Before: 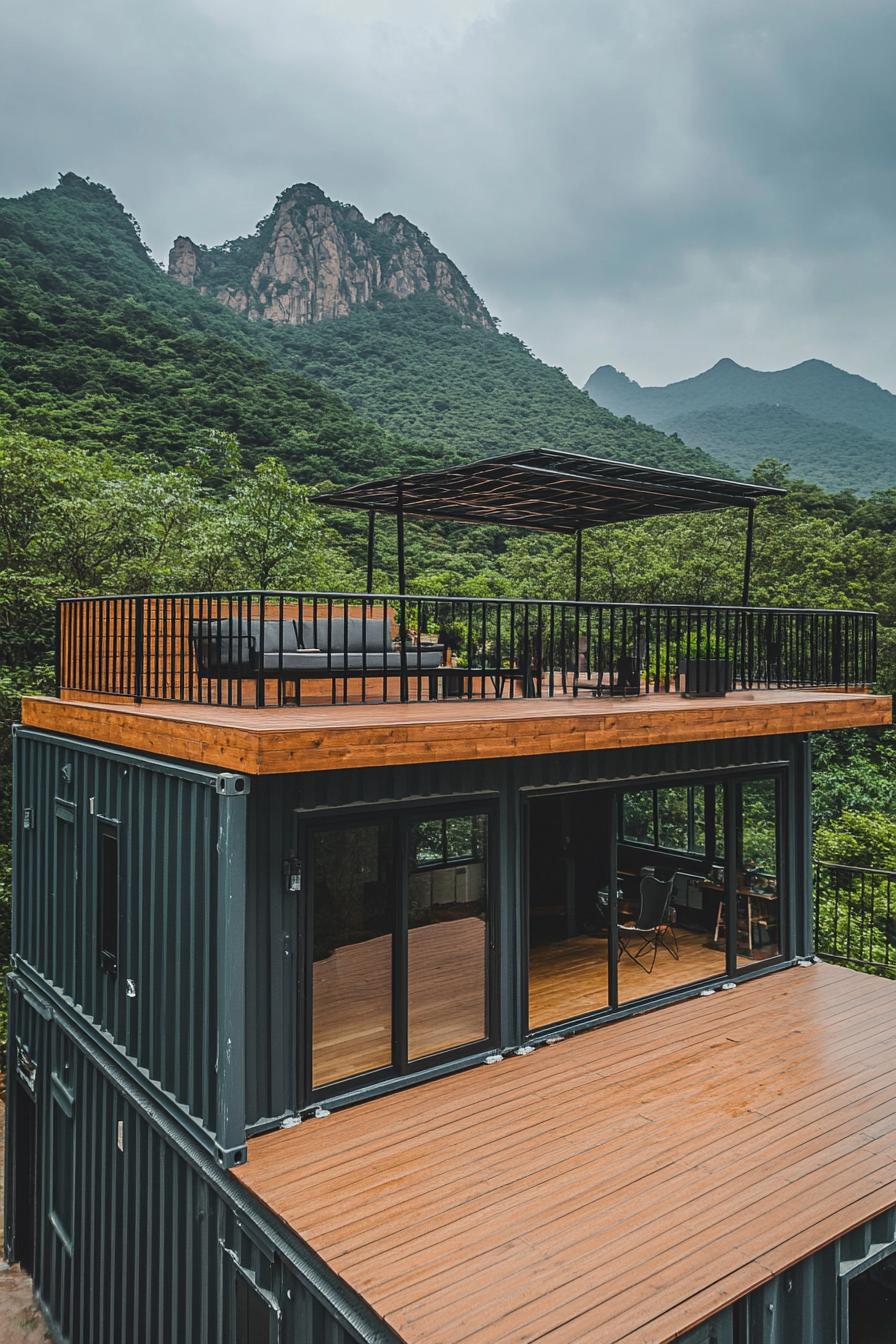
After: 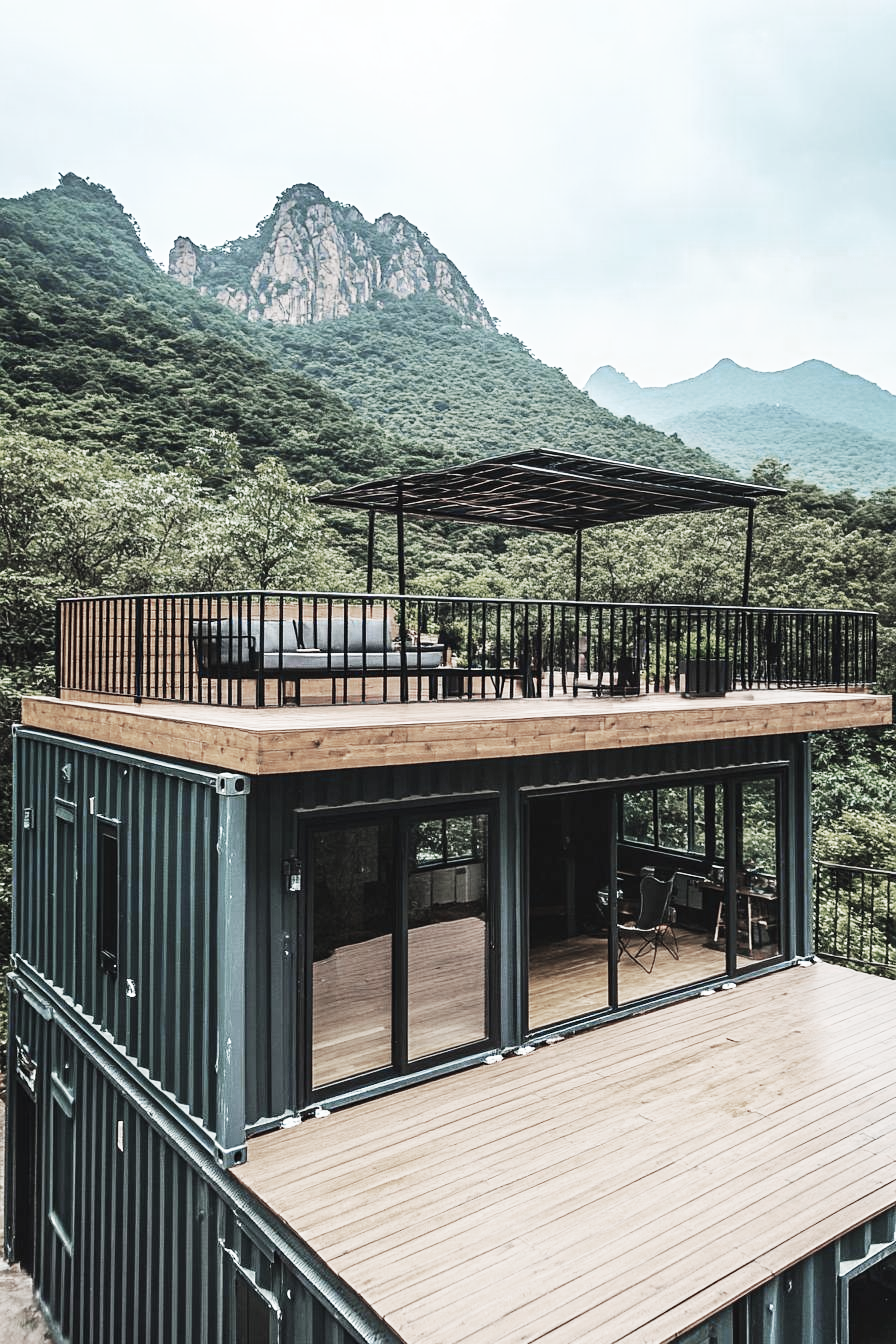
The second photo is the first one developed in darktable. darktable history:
color zones: curves: ch0 [(0, 0.613) (0.01, 0.613) (0.245, 0.448) (0.498, 0.529) (0.642, 0.665) (0.879, 0.777) (0.99, 0.613)]; ch1 [(0, 0.272) (0.219, 0.127) (0.724, 0.346)]
base curve: curves: ch0 [(0, 0) (0.007, 0.004) (0.027, 0.03) (0.046, 0.07) (0.207, 0.54) (0.442, 0.872) (0.673, 0.972) (1, 1)], preserve colors none
